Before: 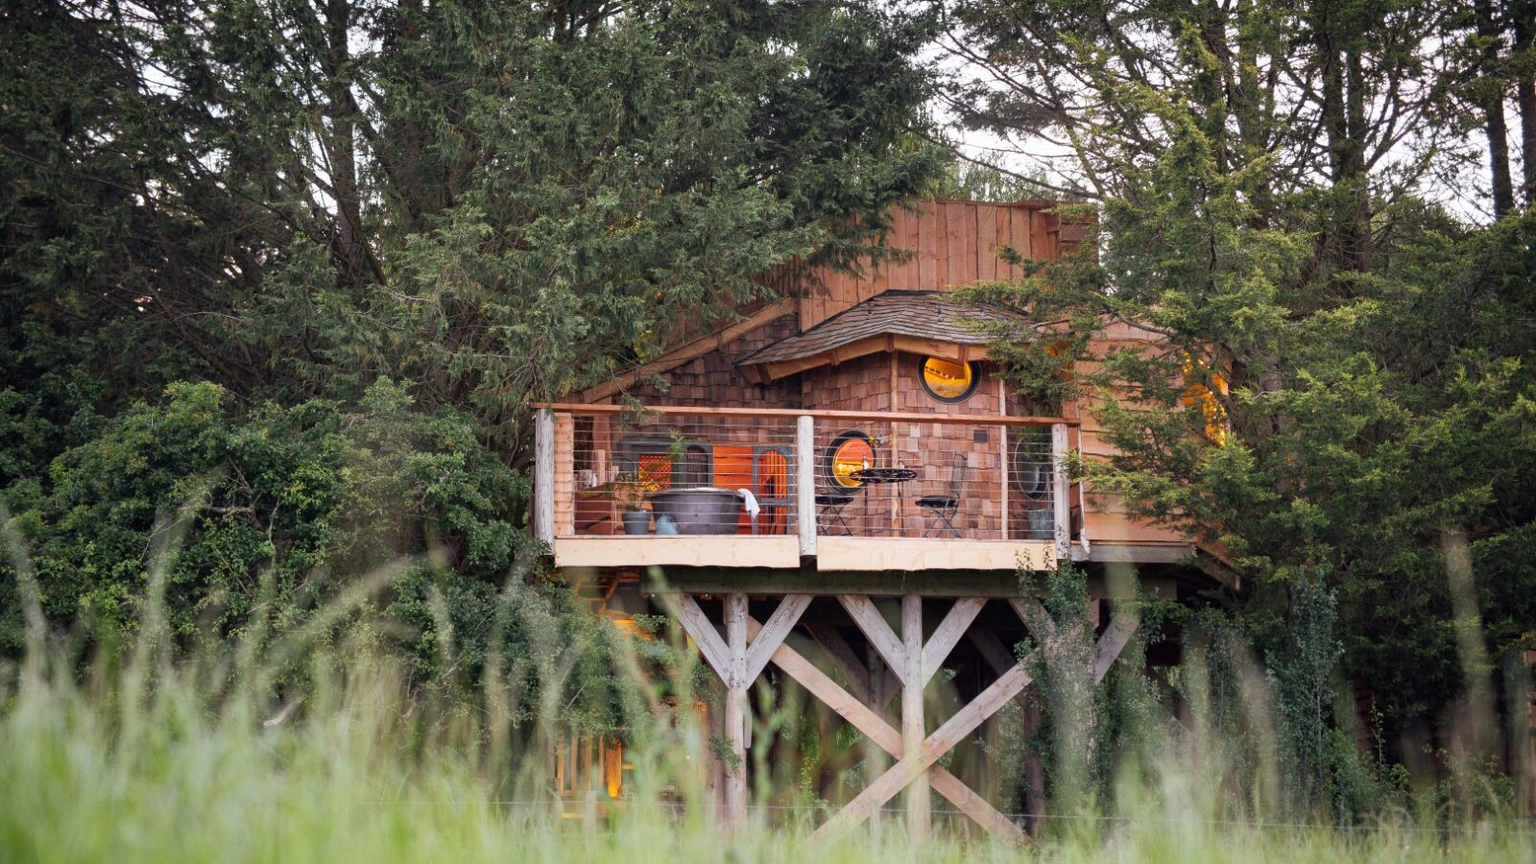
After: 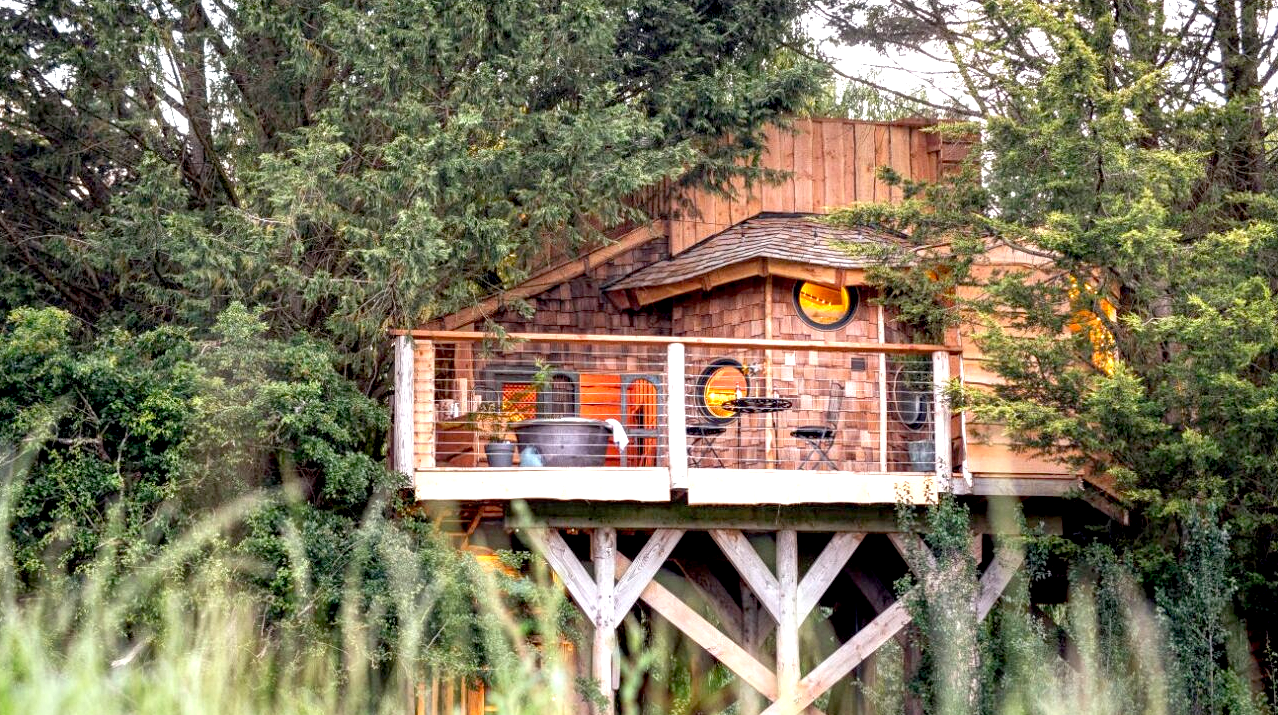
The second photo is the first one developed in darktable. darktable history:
local contrast: on, module defaults
exposure: black level correction 0.01, exposure 0.01 EV, compensate exposure bias true, compensate highlight preservation false
crop and rotate: left 10.245%, top 10.006%, right 9.873%, bottom 10.499%
